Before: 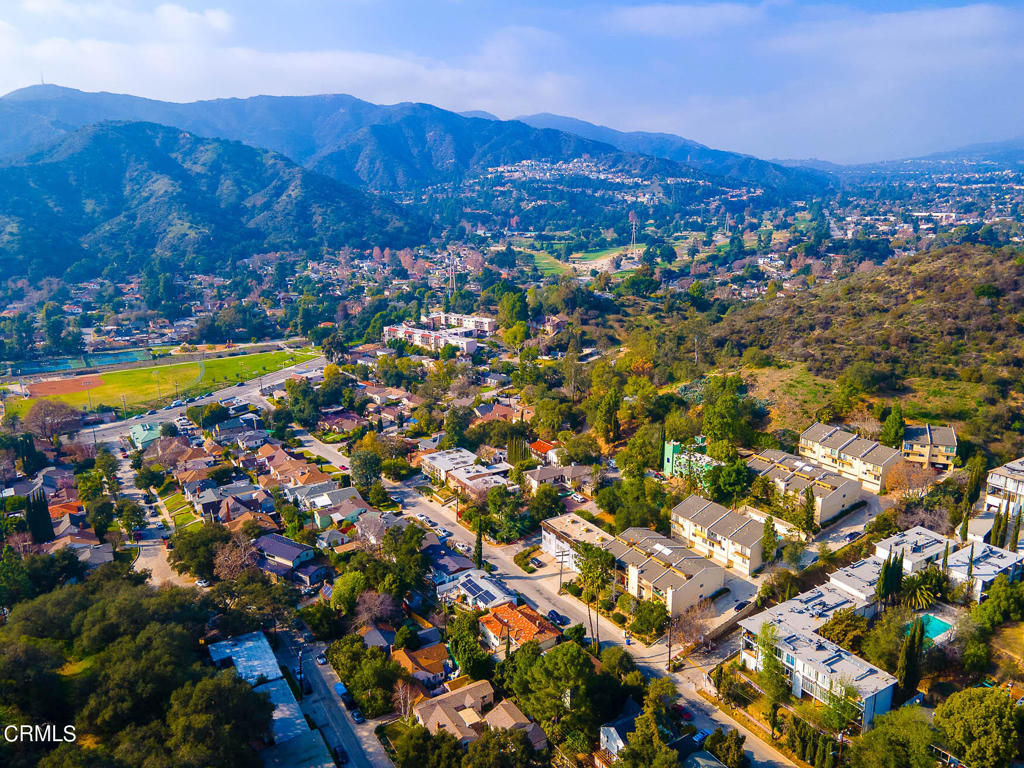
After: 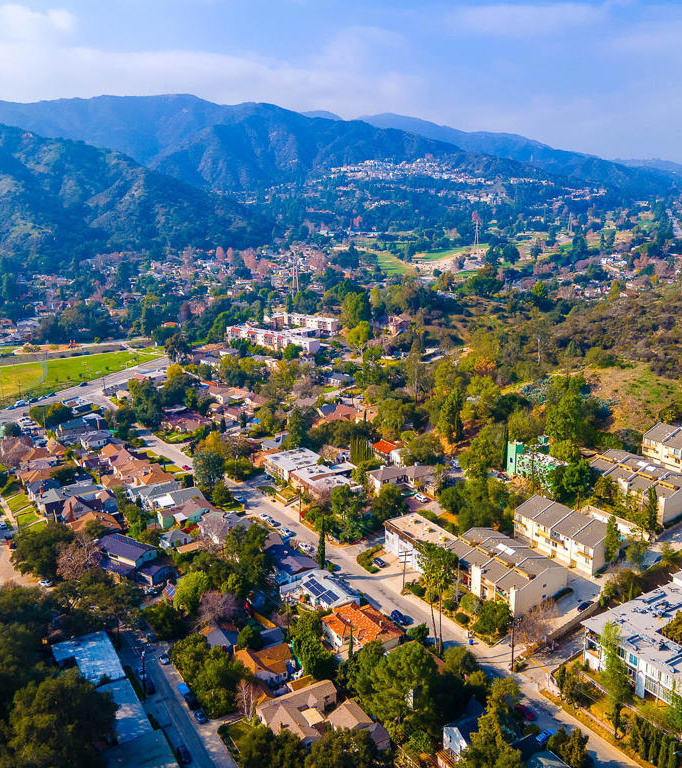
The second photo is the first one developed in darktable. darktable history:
crop and rotate: left 15.382%, right 17.988%
